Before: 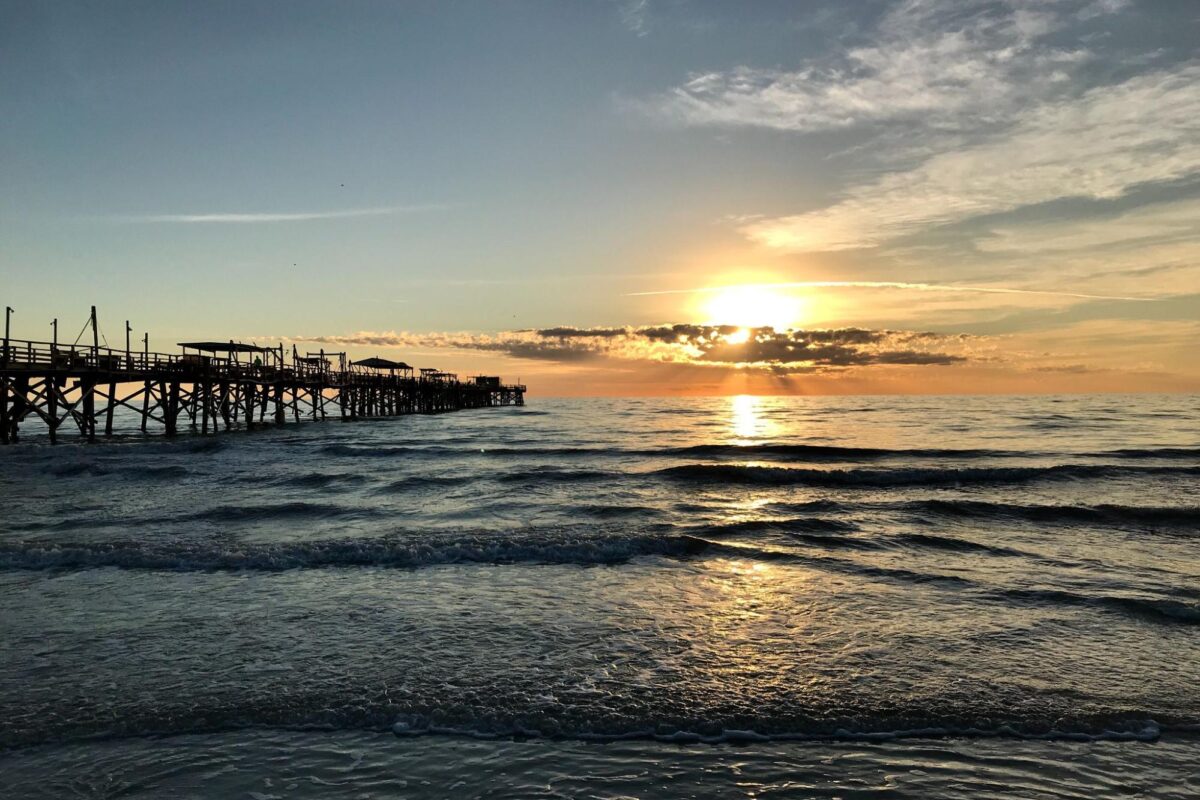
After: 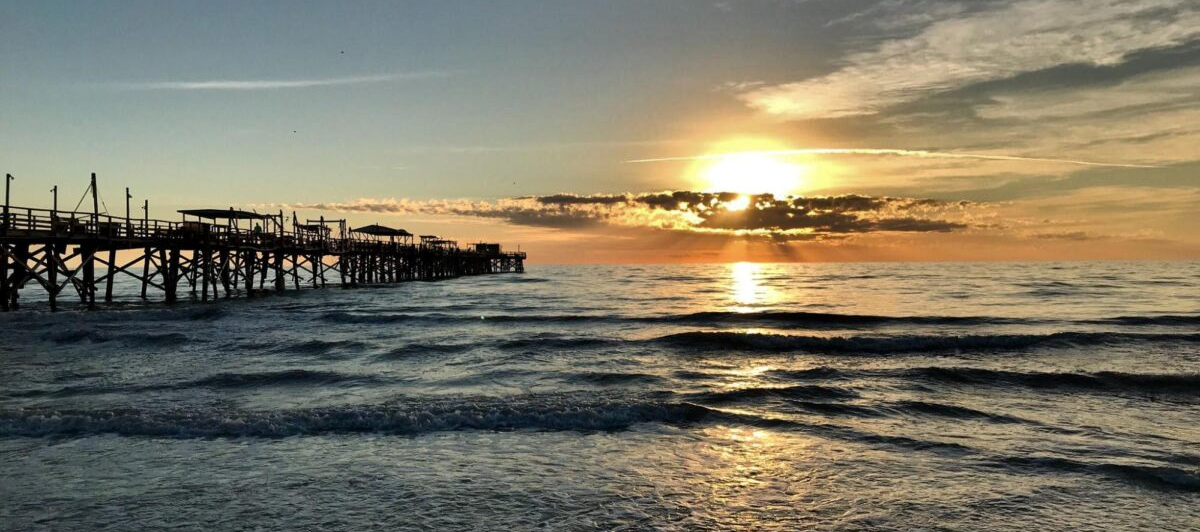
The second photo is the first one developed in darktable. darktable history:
shadows and highlights: shadows 20.91, highlights -82.73, soften with gaussian
white balance: emerald 1
crop: top 16.727%, bottom 16.727%
local contrast: mode bilateral grid, contrast 10, coarseness 25, detail 110%, midtone range 0.2
